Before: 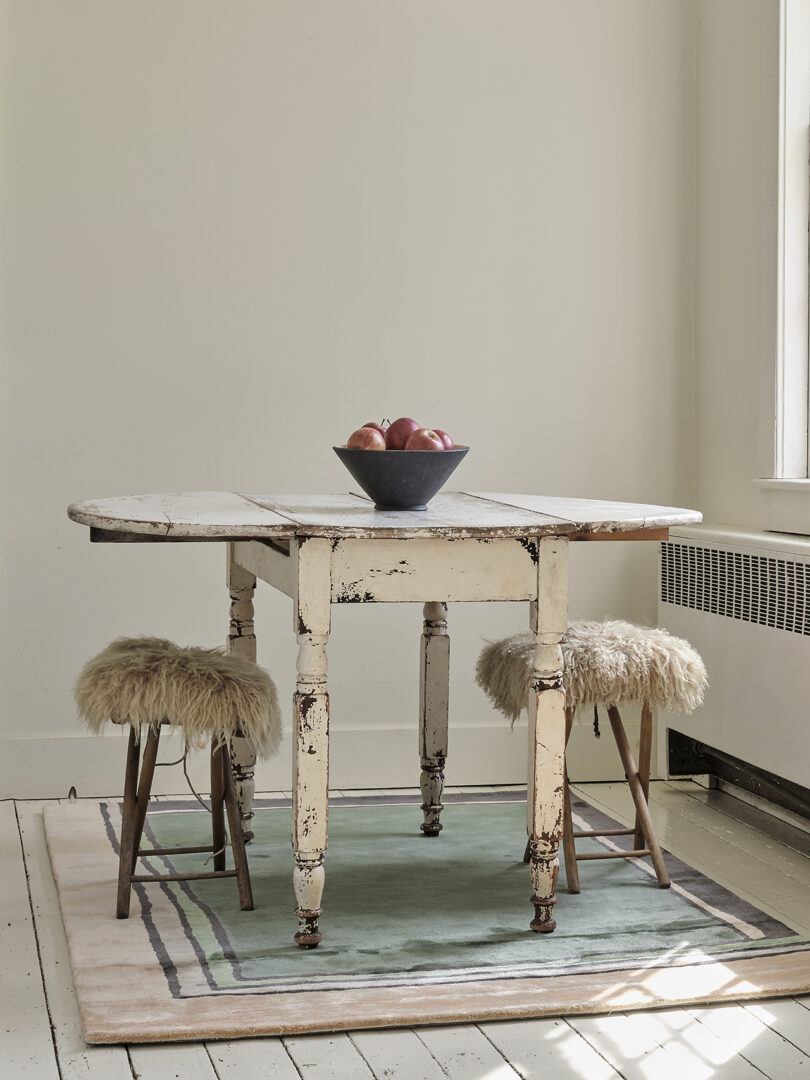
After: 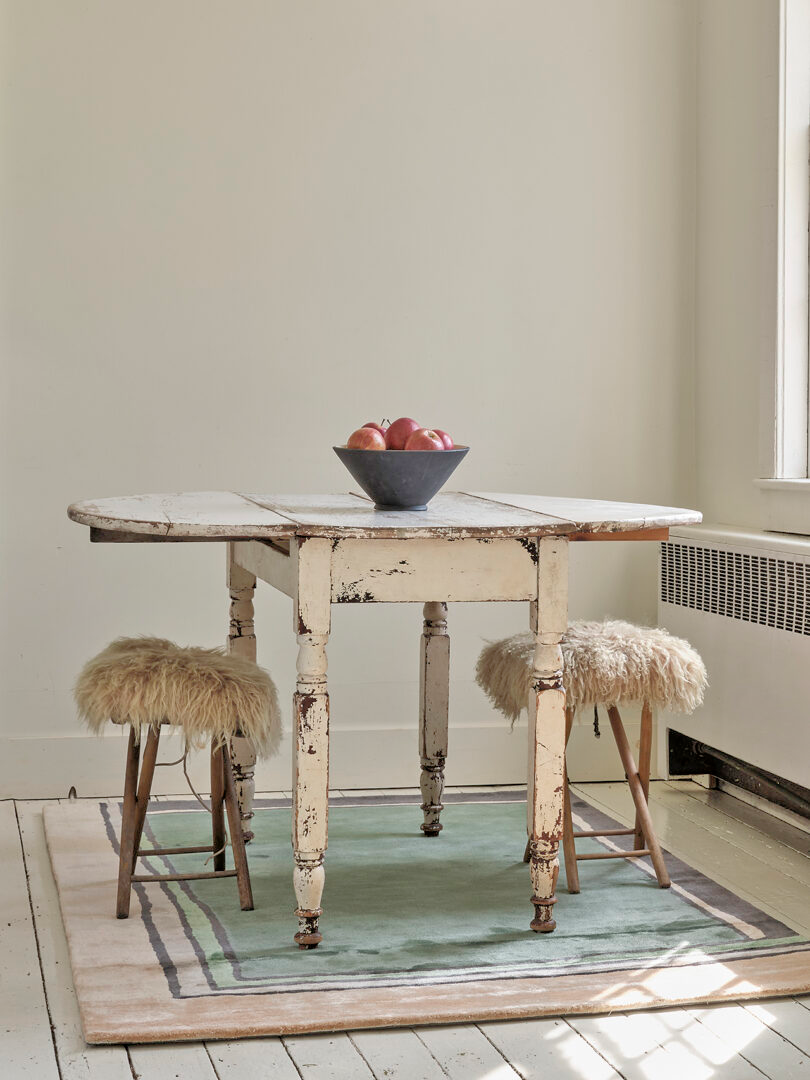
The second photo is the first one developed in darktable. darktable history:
tone equalizer: -7 EV 0.146 EV, -6 EV 0.58 EV, -5 EV 1.19 EV, -4 EV 1.33 EV, -3 EV 1.16 EV, -2 EV 0.6 EV, -1 EV 0.149 EV
